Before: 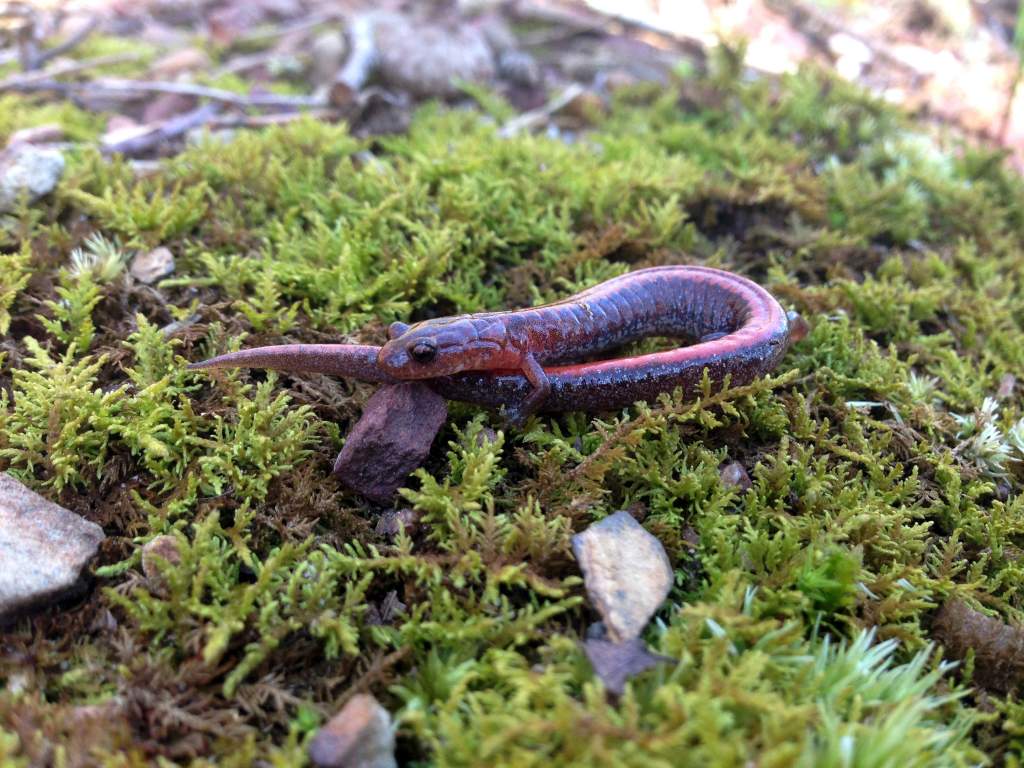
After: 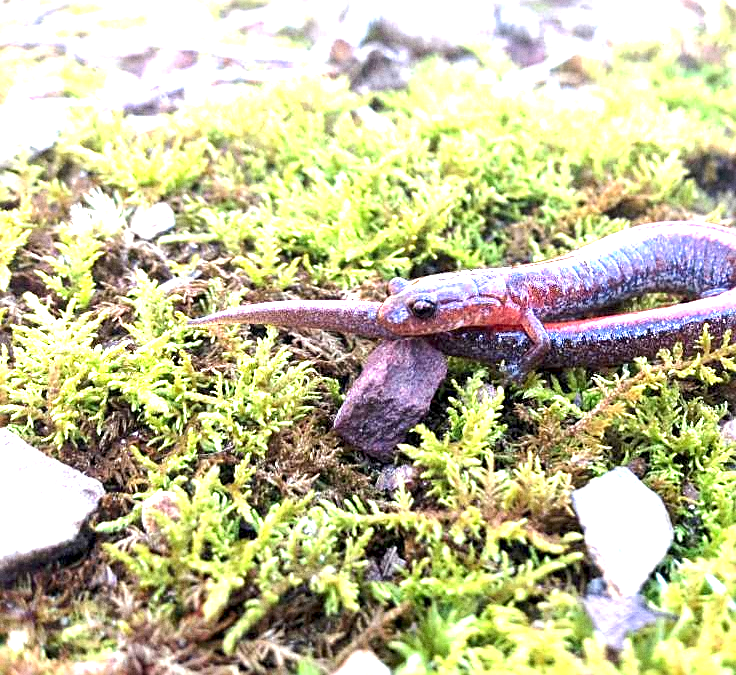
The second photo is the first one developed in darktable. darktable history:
local contrast: highlights 100%, shadows 100%, detail 120%, midtone range 0.2
sharpen: on, module defaults
grain: coarseness 0.47 ISO
crop: top 5.803%, right 27.864%, bottom 5.804%
exposure: exposure 2 EV, compensate exposure bias true, compensate highlight preservation false
